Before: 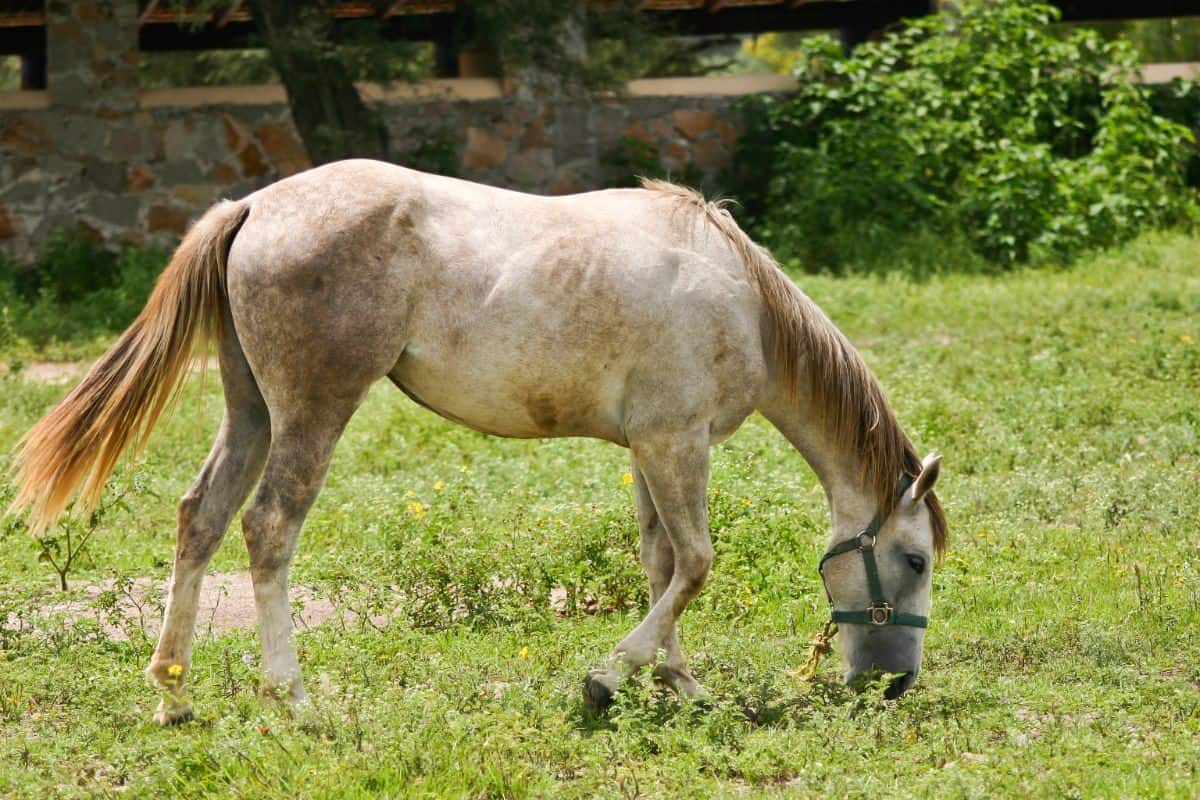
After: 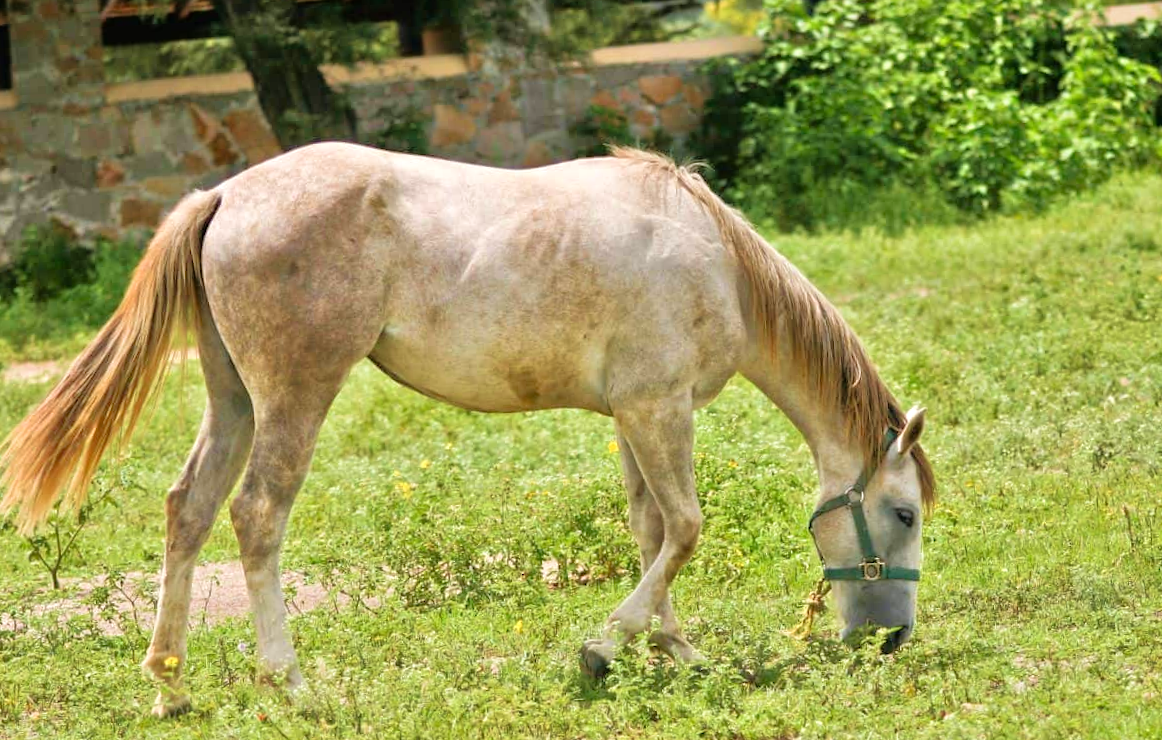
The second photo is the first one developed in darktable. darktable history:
rotate and perspective: rotation -3°, crop left 0.031, crop right 0.968, crop top 0.07, crop bottom 0.93
velvia: on, module defaults
tone equalizer: -7 EV 0.15 EV, -6 EV 0.6 EV, -5 EV 1.15 EV, -4 EV 1.33 EV, -3 EV 1.15 EV, -2 EV 0.6 EV, -1 EV 0.15 EV, mask exposure compensation -0.5 EV
